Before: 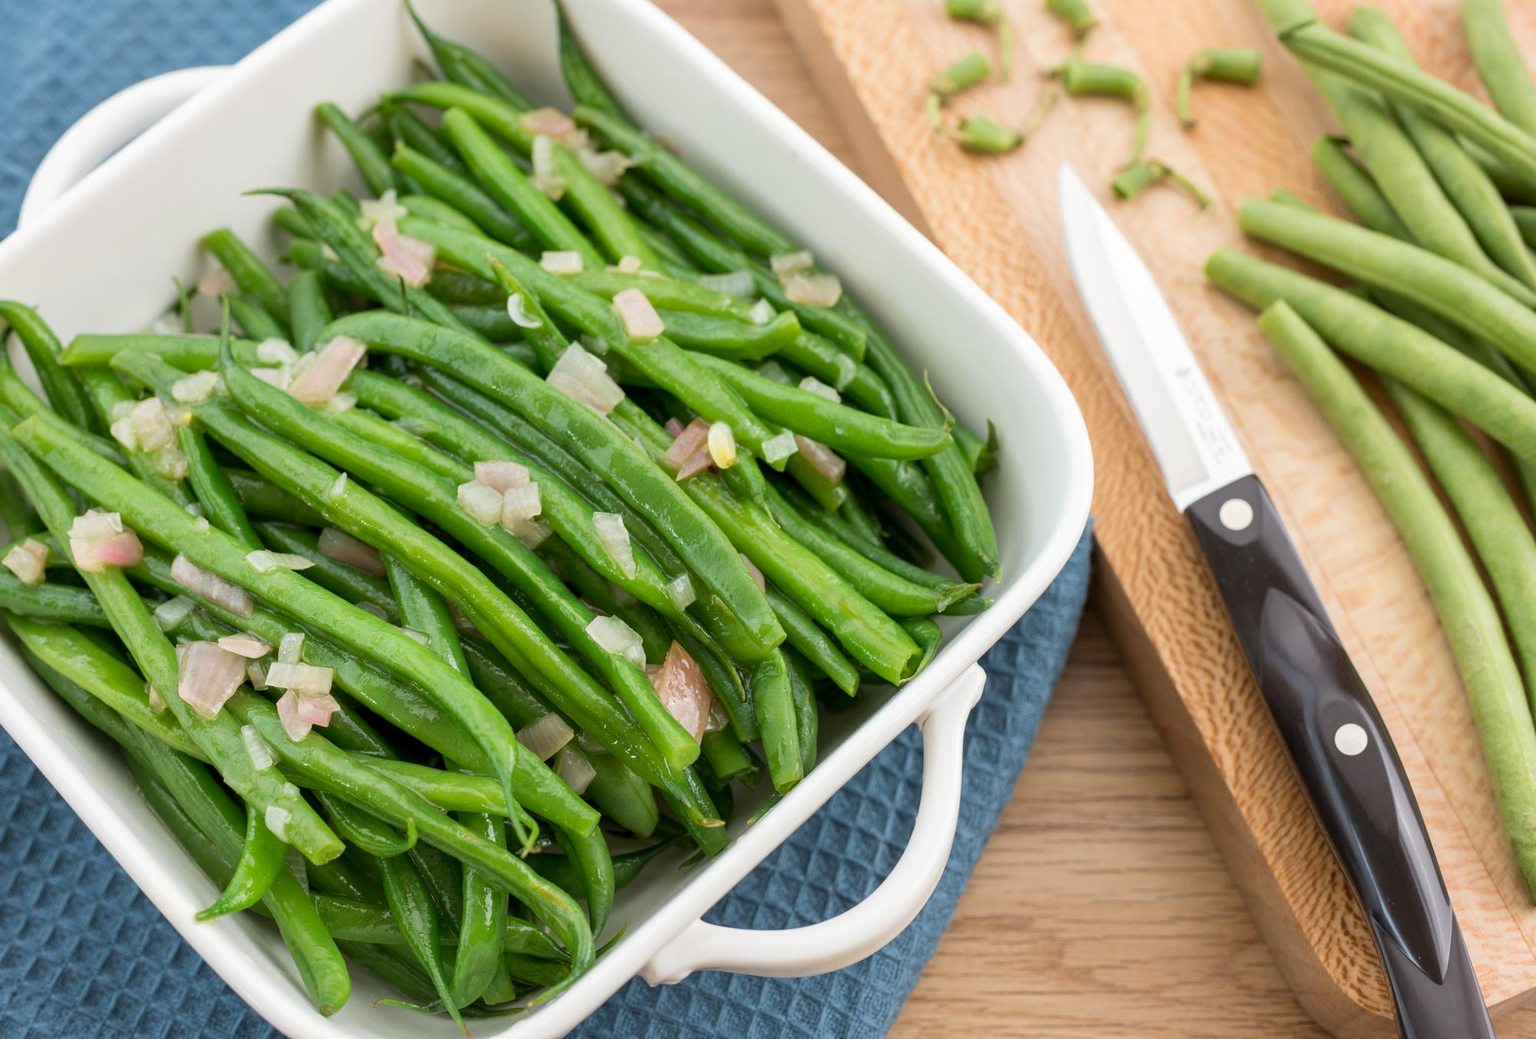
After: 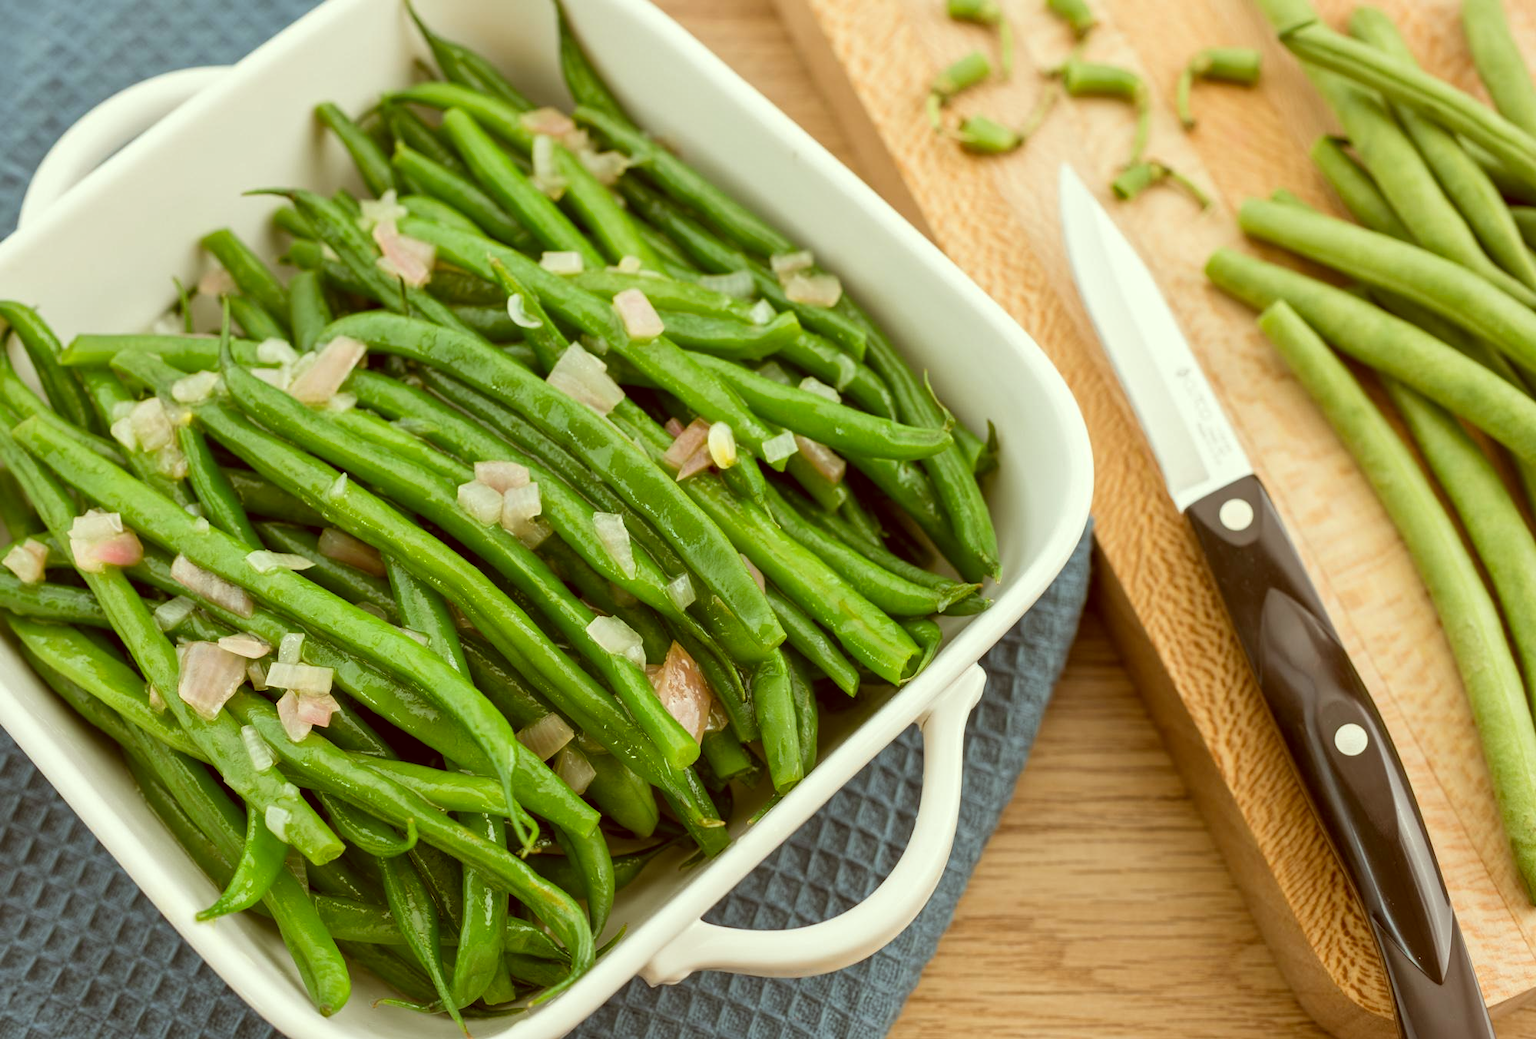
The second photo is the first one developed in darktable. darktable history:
color correction: highlights a* -6.16, highlights b* 9.26, shadows a* 10.02, shadows b* 23.35
local contrast: mode bilateral grid, contrast 29, coarseness 17, detail 115%, midtone range 0.2
